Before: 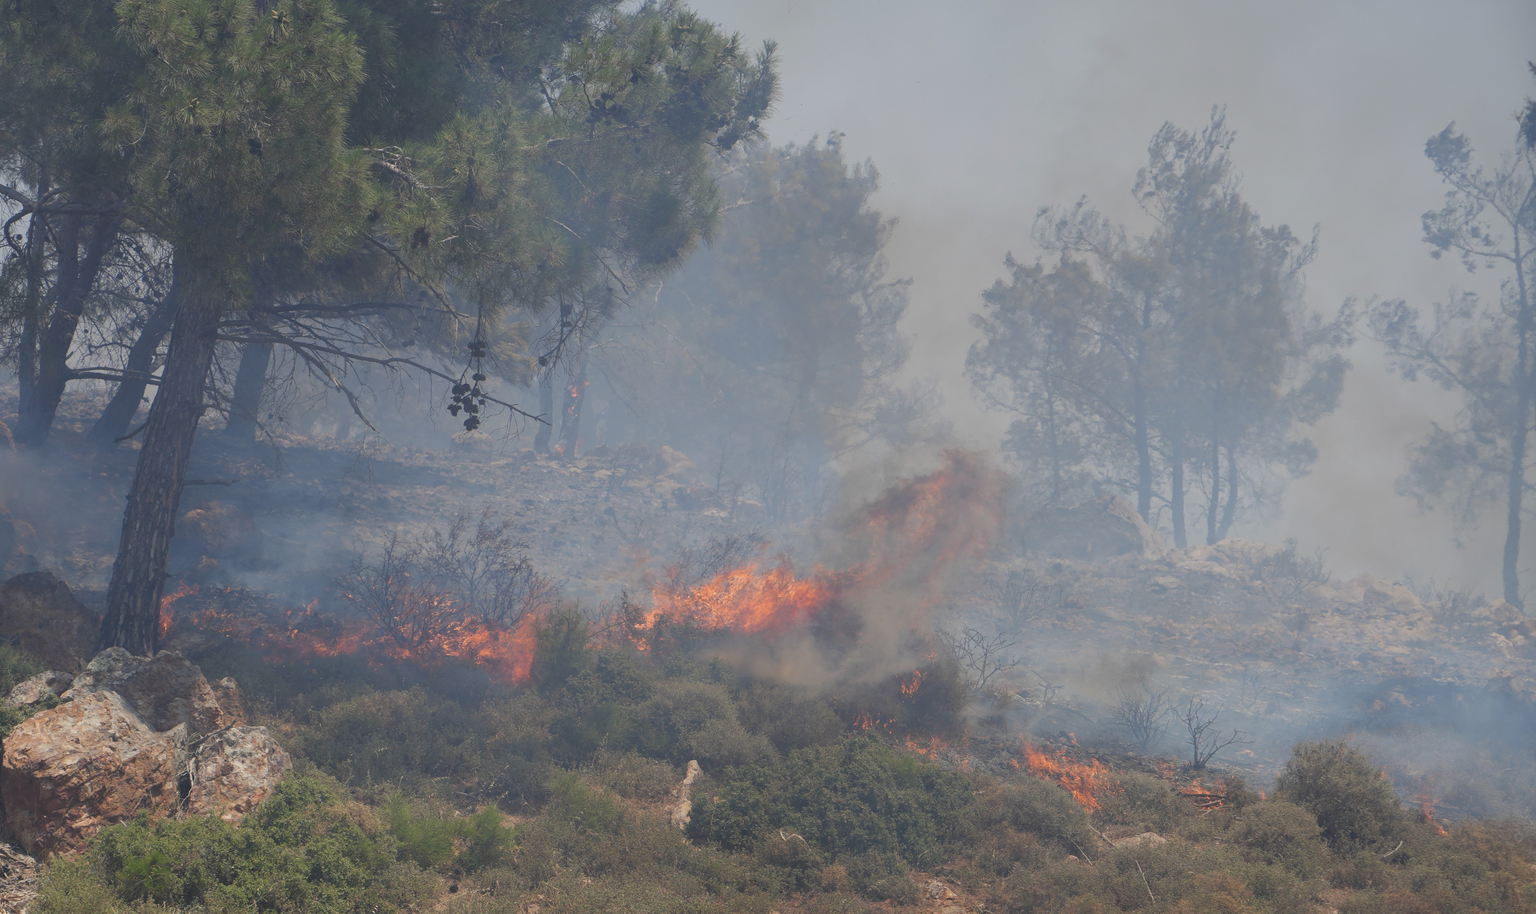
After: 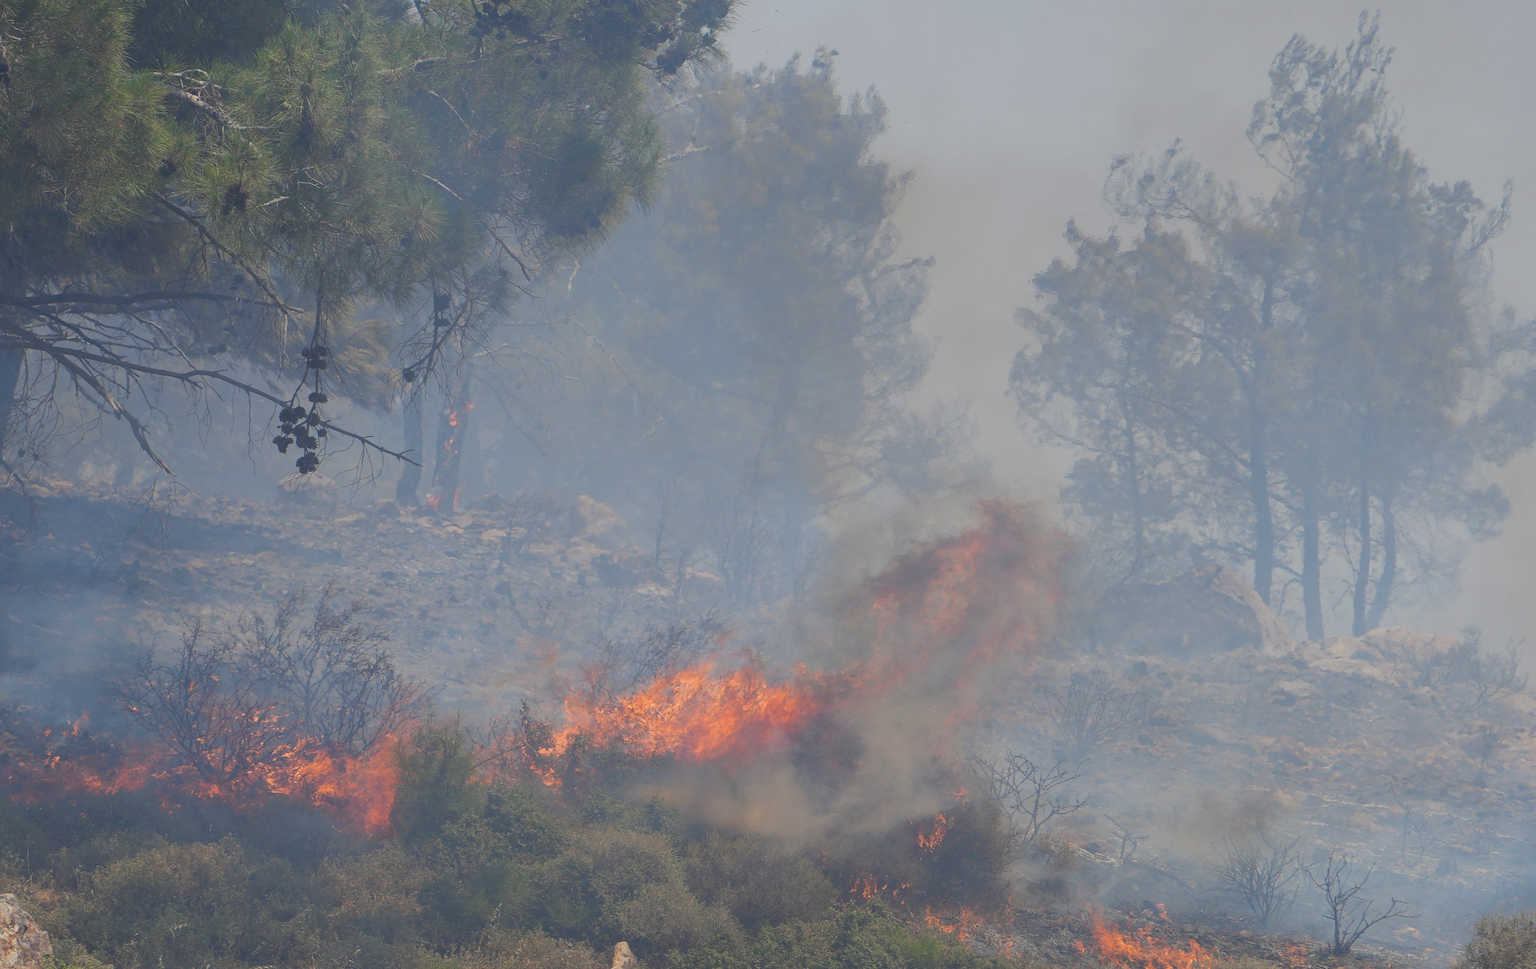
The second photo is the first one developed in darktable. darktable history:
crop and rotate: left 16.65%, top 10.71%, right 13.011%, bottom 14.657%
contrast brightness saturation: saturation 0.182
